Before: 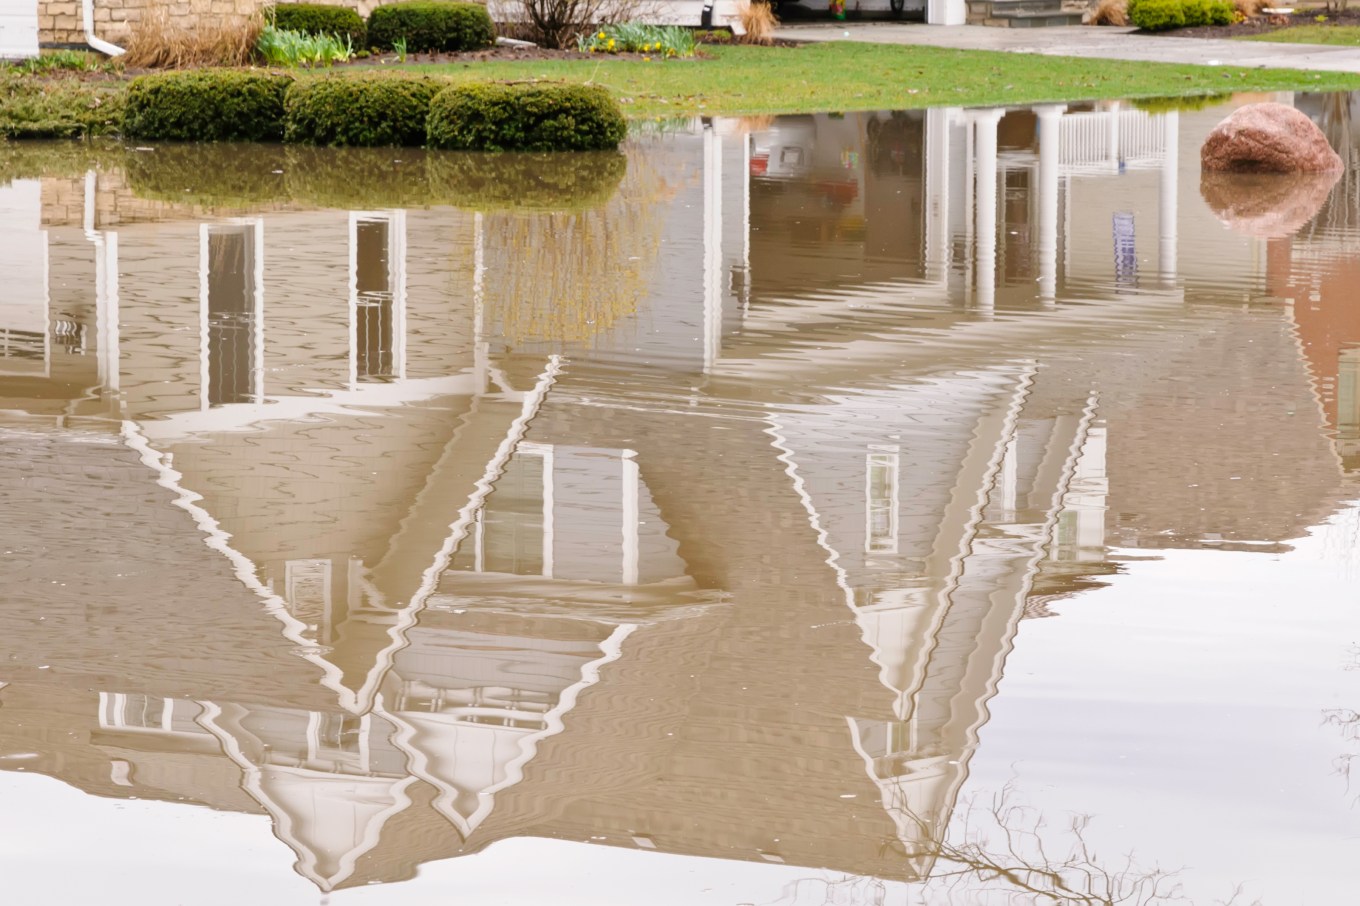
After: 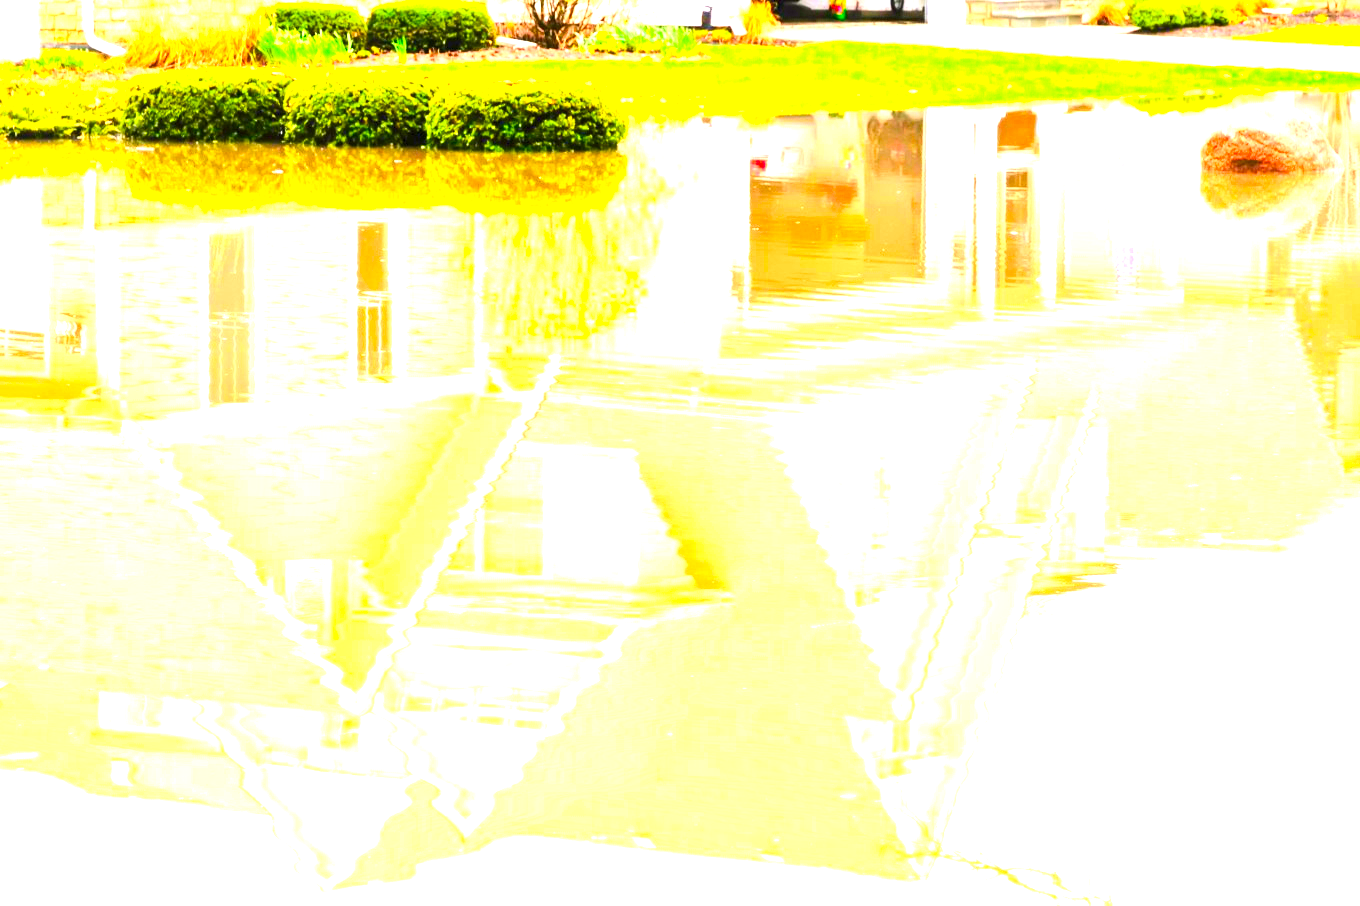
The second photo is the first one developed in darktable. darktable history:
contrast brightness saturation: contrast 0.198, brightness 0.203, saturation 0.803
color balance rgb: perceptual saturation grading › global saturation 20.169%, perceptual saturation grading › highlights -19.789%, perceptual saturation grading › shadows 29.514%, perceptual brilliance grading › highlights 20.534%, perceptual brilliance grading › mid-tones 20.938%, perceptual brilliance grading › shadows -19.688%
local contrast: mode bilateral grid, contrast 20, coarseness 50, detail 119%, midtone range 0.2
exposure: exposure 1.992 EV, compensate highlight preservation false
